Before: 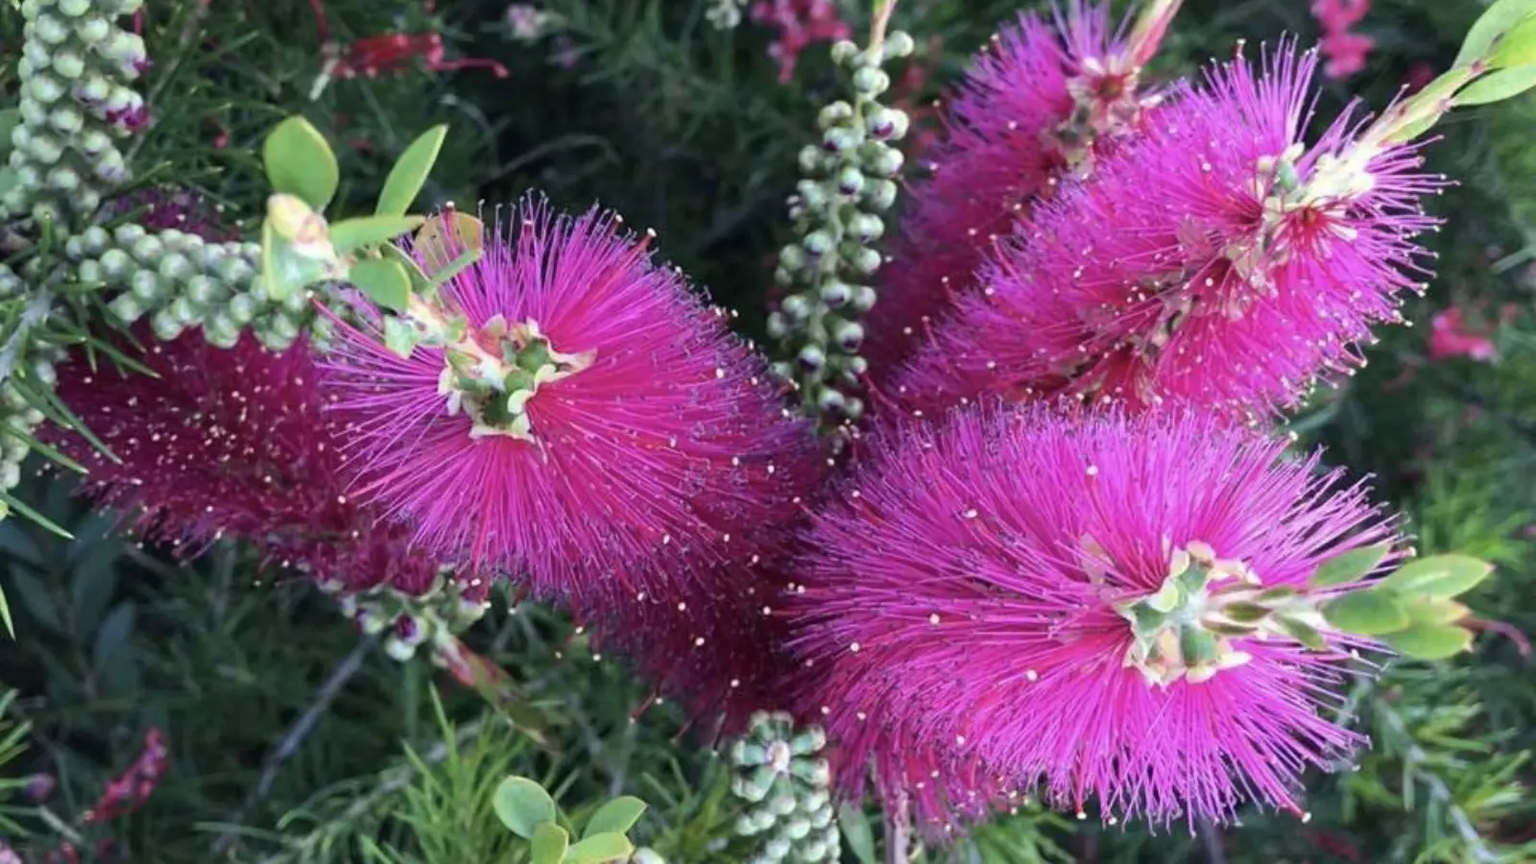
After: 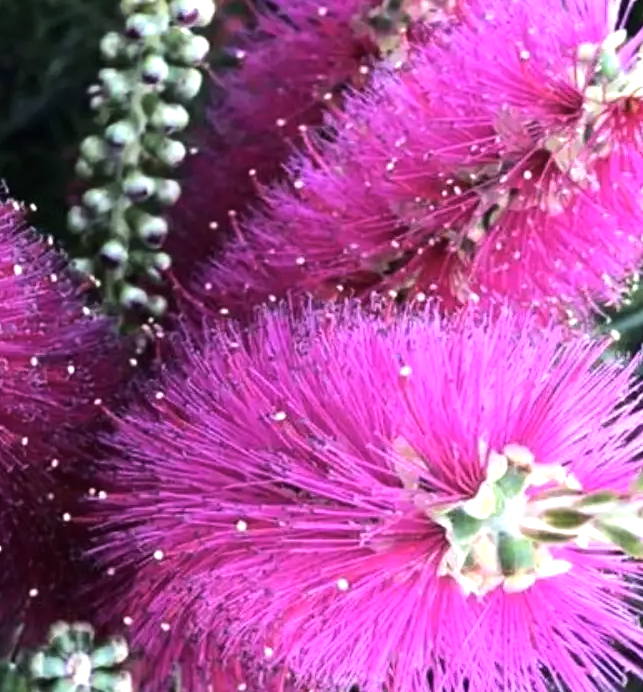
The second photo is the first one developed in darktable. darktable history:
crop: left 45.752%, top 13.229%, right 14.036%, bottom 9.805%
tone equalizer: -8 EV -0.78 EV, -7 EV -0.683 EV, -6 EV -0.609 EV, -5 EV -0.373 EV, -3 EV 0.373 EV, -2 EV 0.6 EV, -1 EV 0.683 EV, +0 EV 0.736 EV, edges refinement/feathering 500, mask exposure compensation -1.57 EV, preserve details no
